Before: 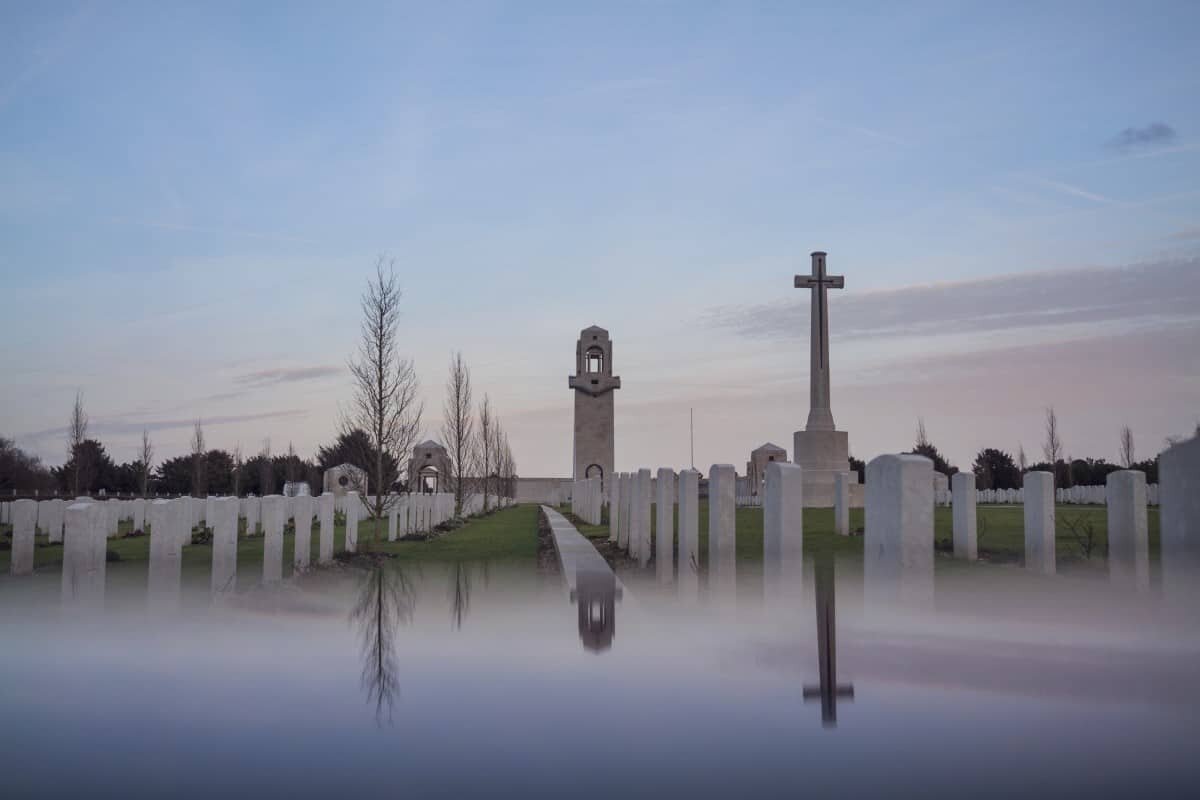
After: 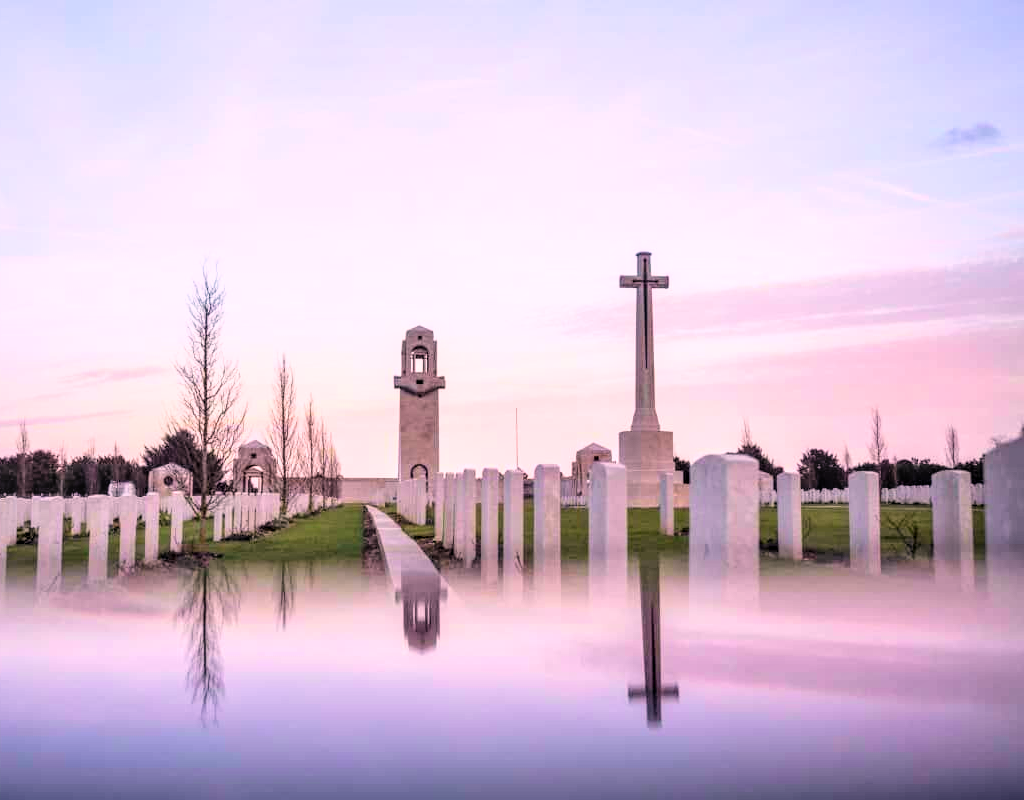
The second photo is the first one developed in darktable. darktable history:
crop and rotate: left 14.584%
color balance rgb: linear chroma grading › global chroma 8.33%, perceptual saturation grading › global saturation 18.52%, global vibrance 7.87%
exposure: black level correction 0, exposure 0.9 EV, compensate exposure bias true, compensate highlight preservation false
filmic rgb: black relative exposure -5 EV, white relative exposure 3.2 EV, hardness 3.42, contrast 1.2, highlights saturation mix -30%
local contrast: detail 130%
tone curve: curves: ch0 [(0, 0) (0.389, 0.458) (0.745, 0.82) (0.849, 0.917) (0.919, 0.969) (1, 1)]; ch1 [(0, 0) (0.437, 0.404) (0.5, 0.5) (0.529, 0.55) (0.58, 0.6) (0.616, 0.649) (1, 1)]; ch2 [(0, 0) (0.442, 0.428) (0.5, 0.5) (0.525, 0.543) (0.585, 0.62) (1, 1)], color space Lab, independent channels, preserve colors none
color correction: highlights a* 14.52, highlights b* 4.84
